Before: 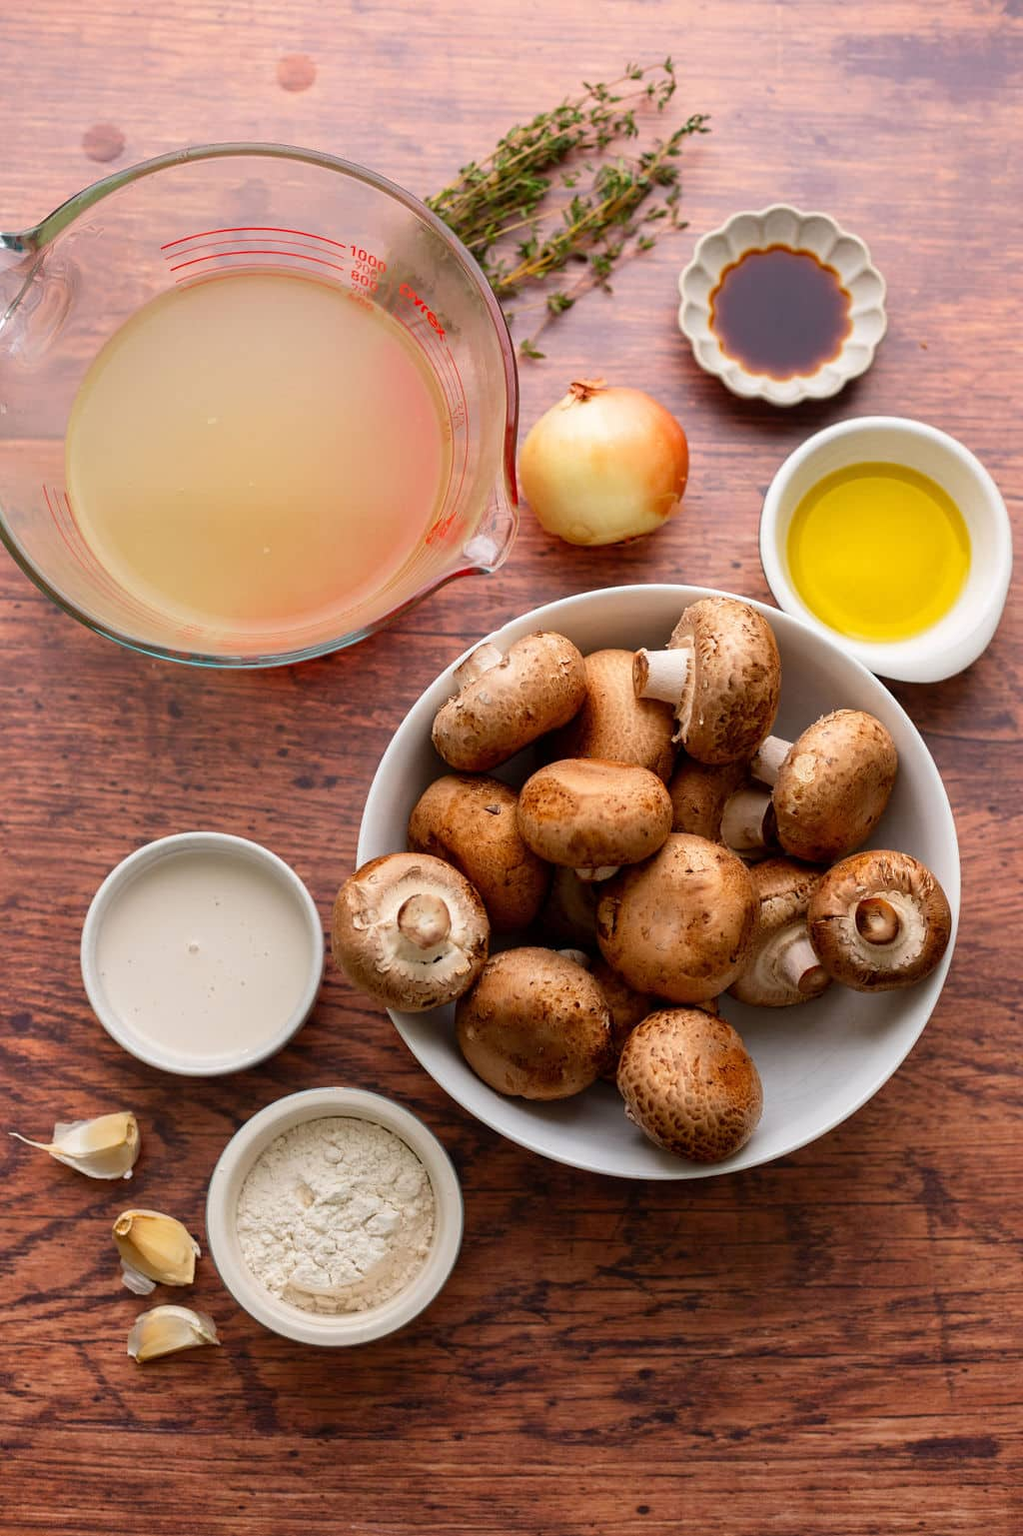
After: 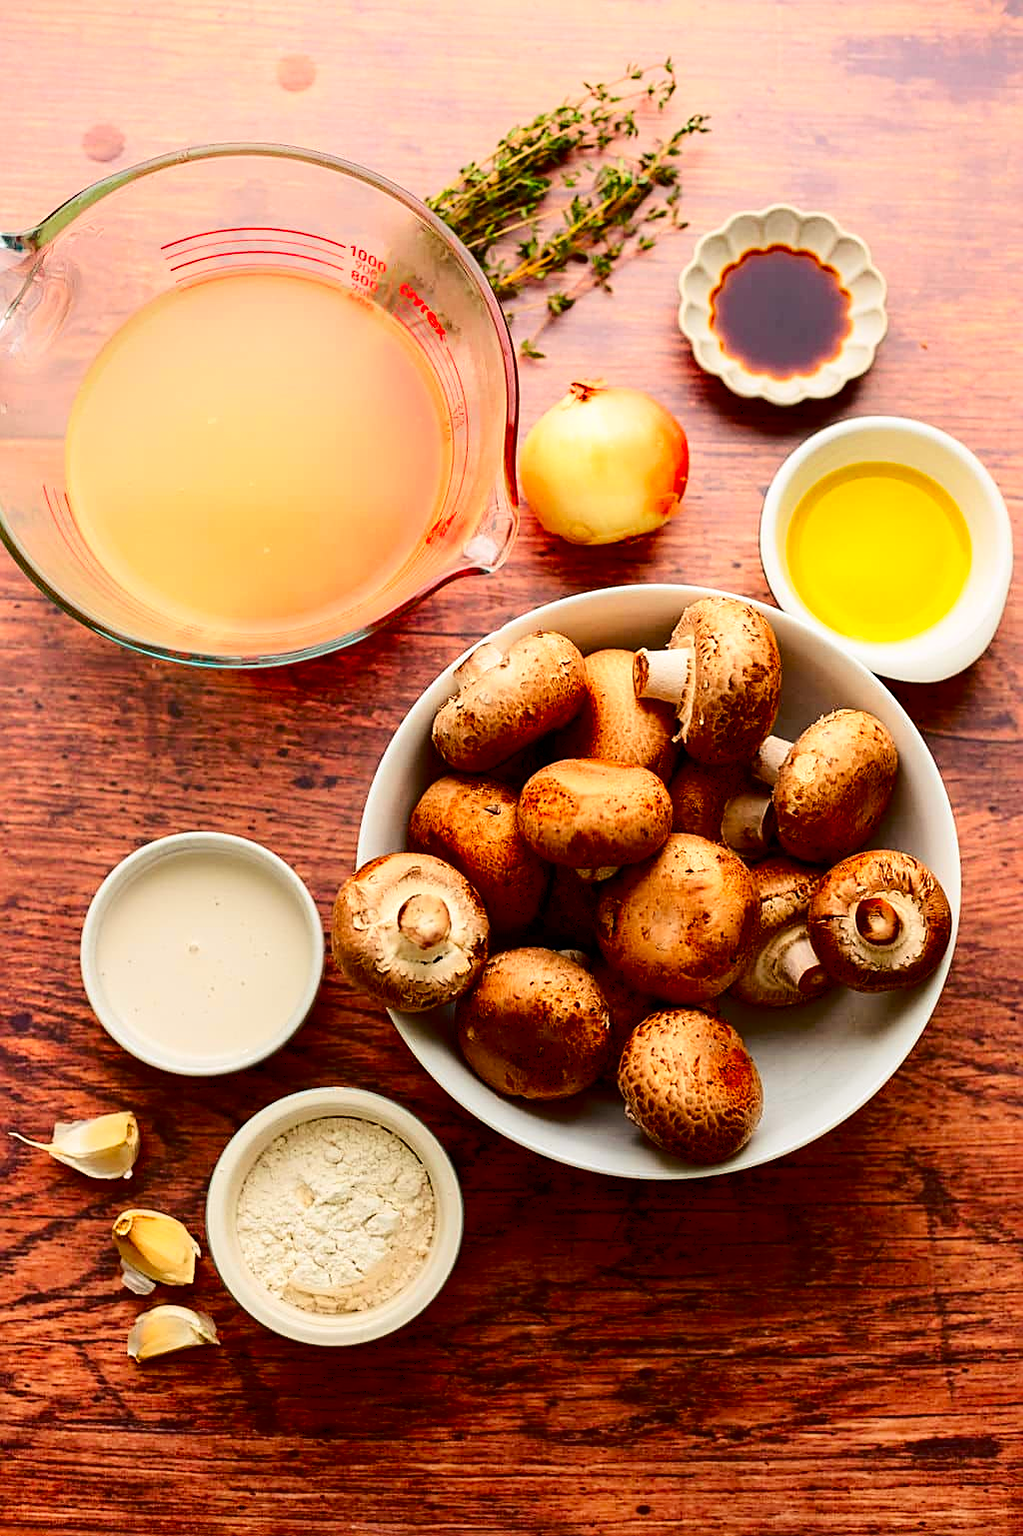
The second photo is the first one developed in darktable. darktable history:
sharpen: on, module defaults
contrast brightness saturation: contrast 0.22, brightness -0.19, saturation 0.24
rgb curve: curves: ch2 [(0, 0) (0.567, 0.512) (1, 1)], mode RGB, independent channels
shadows and highlights: radius 93.07, shadows -14.46, white point adjustment 0.23, highlights 31.48, compress 48.23%, highlights color adjustment 52.79%, soften with gaussian
tone curve: curves: ch0 [(0, 0) (0.26, 0.424) (0.417, 0.585) (1, 1)]
